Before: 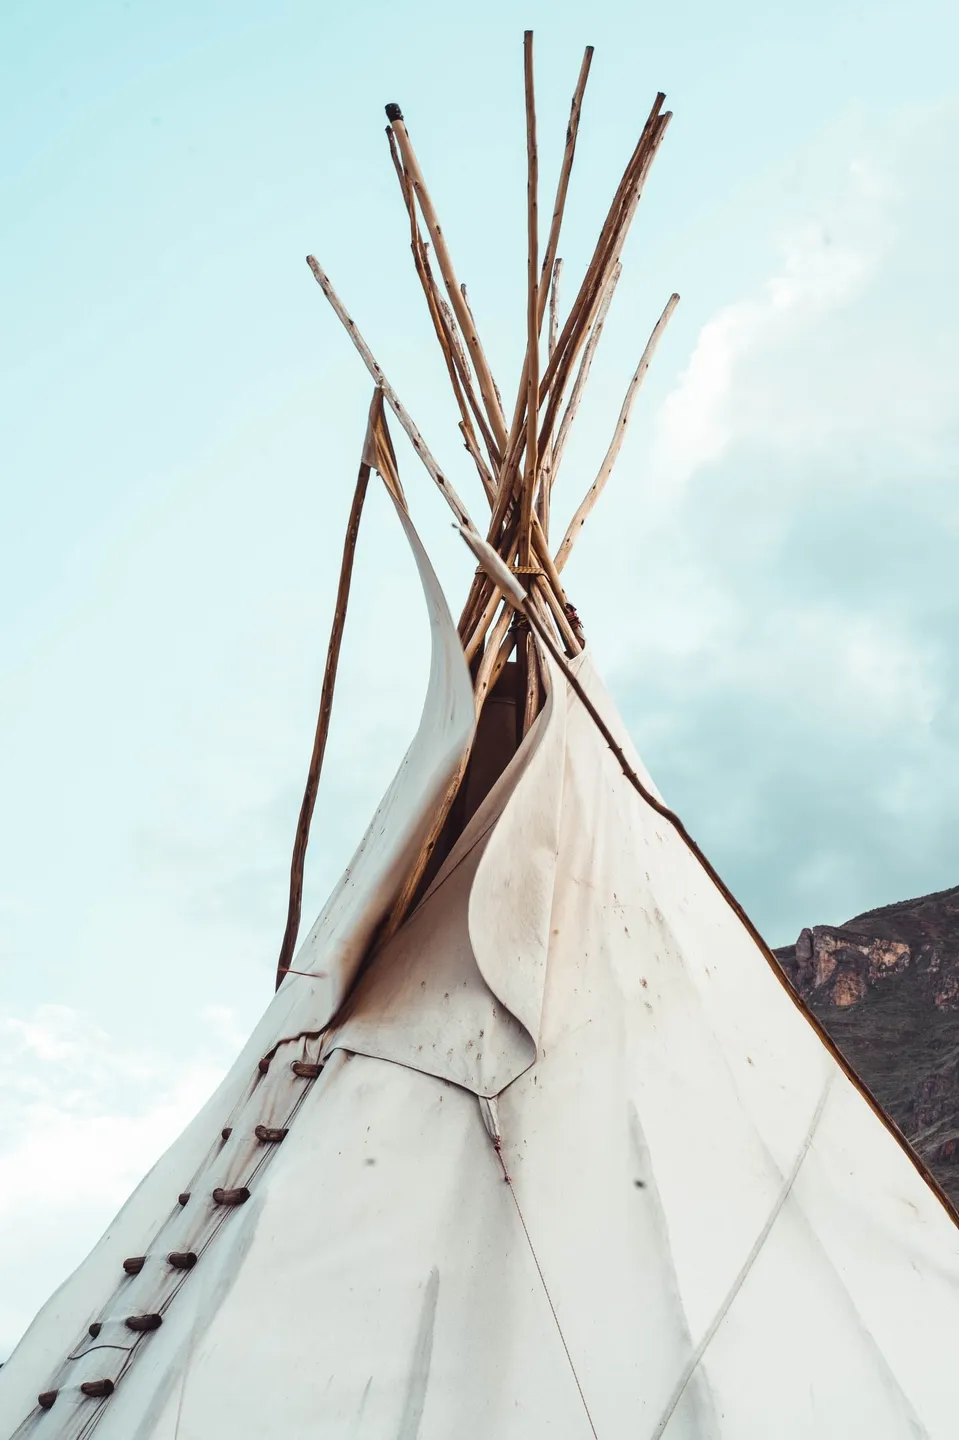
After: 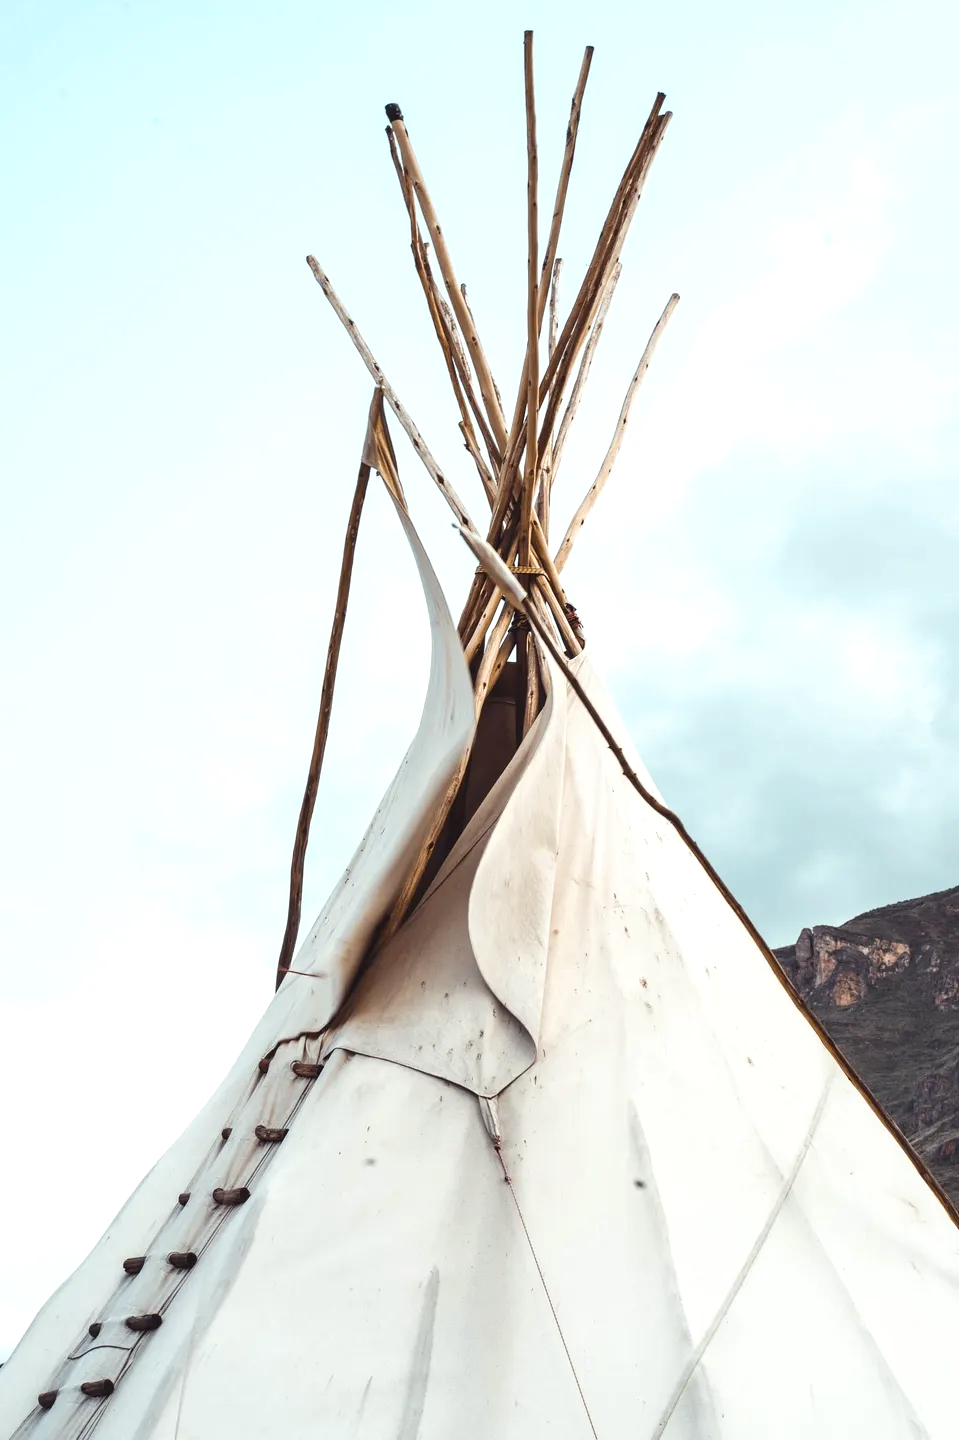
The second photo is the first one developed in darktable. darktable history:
exposure: exposure 0.3 EV, compensate highlight preservation false
color contrast: green-magenta contrast 0.81
